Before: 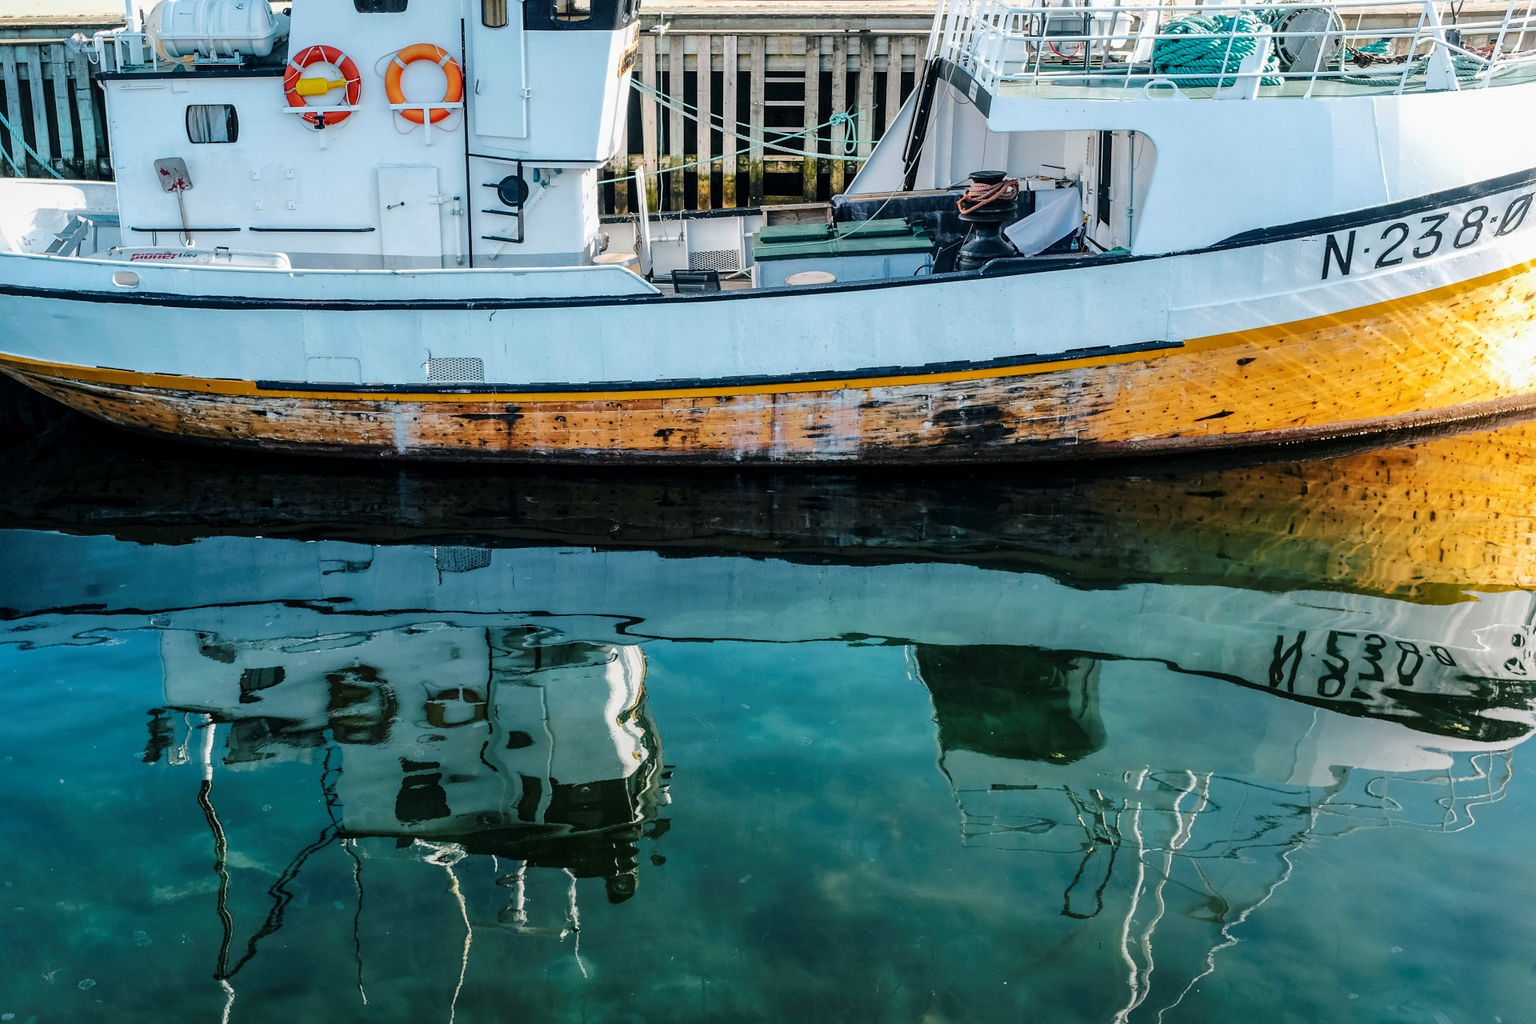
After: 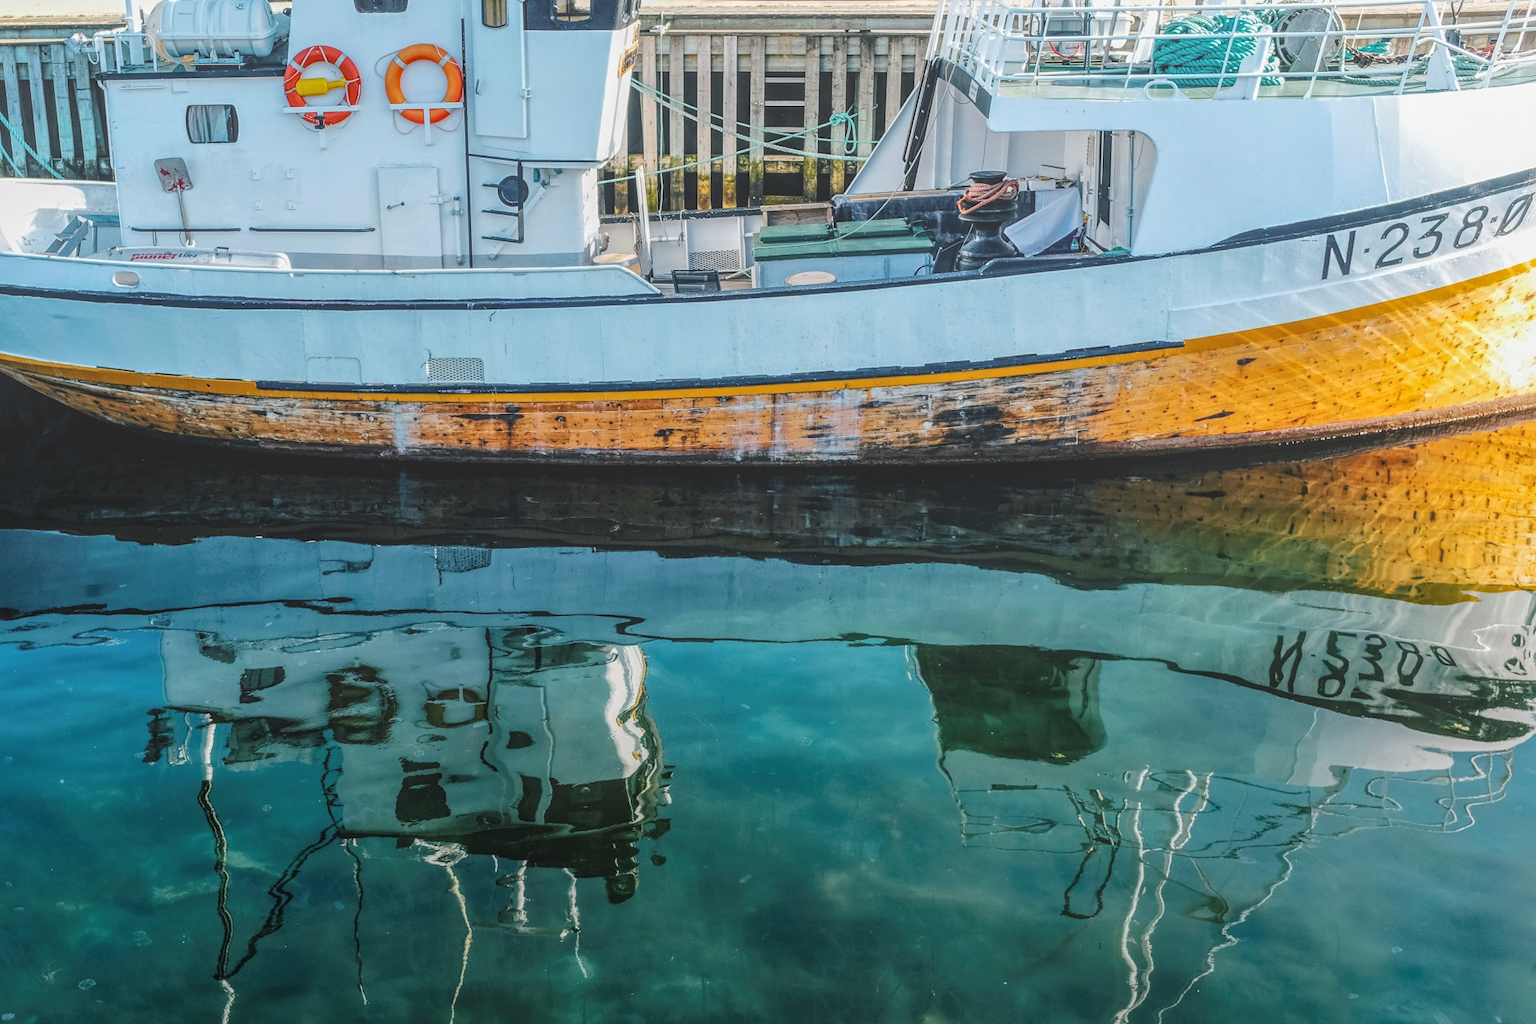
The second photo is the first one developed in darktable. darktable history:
local contrast: highlights 73%, shadows 15%, midtone range 0.197
